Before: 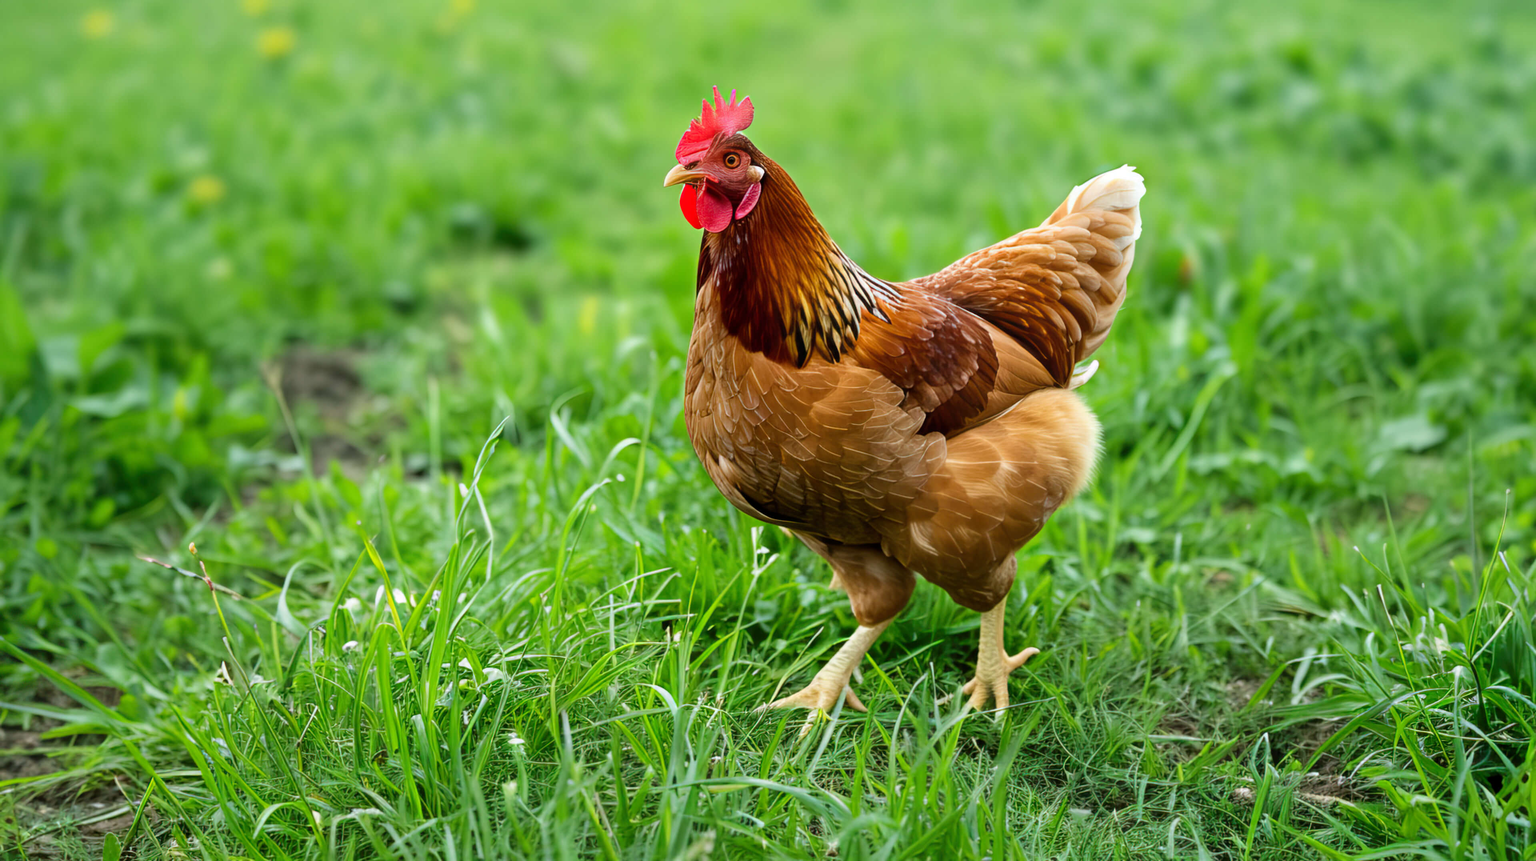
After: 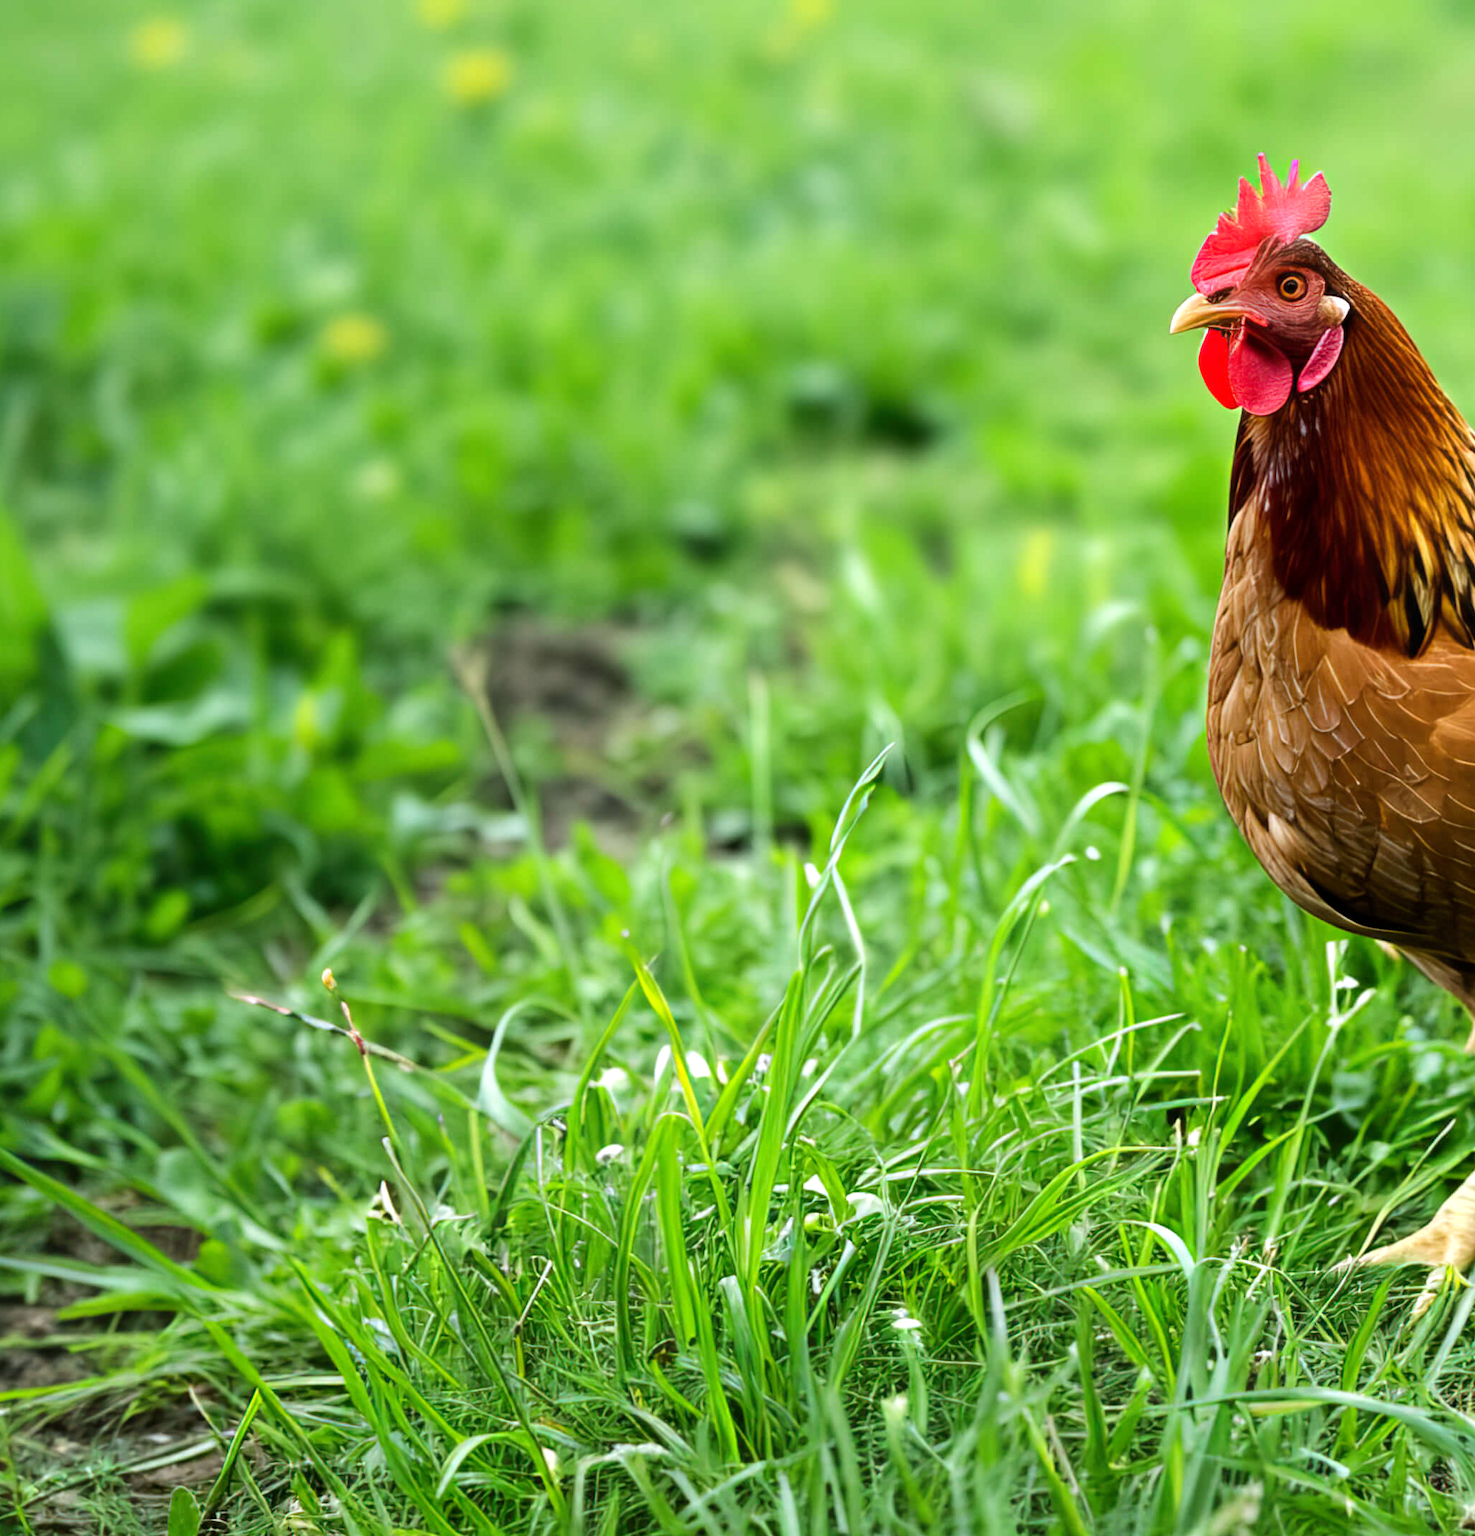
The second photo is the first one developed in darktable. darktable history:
crop: left 0.587%, right 45.588%, bottom 0.086%
tone equalizer: -8 EV -0.417 EV, -7 EV -0.389 EV, -6 EV -0.333 EV, -5 EV -0.222 EV, -3 EV 0.222 EV, -2 EV 0.333 EV, -1 EV 0.389 EV, +0 EV 0.417 EV, edges refinement/feathering 500, mask exposure compensation -1.57 EV, preserve details no
